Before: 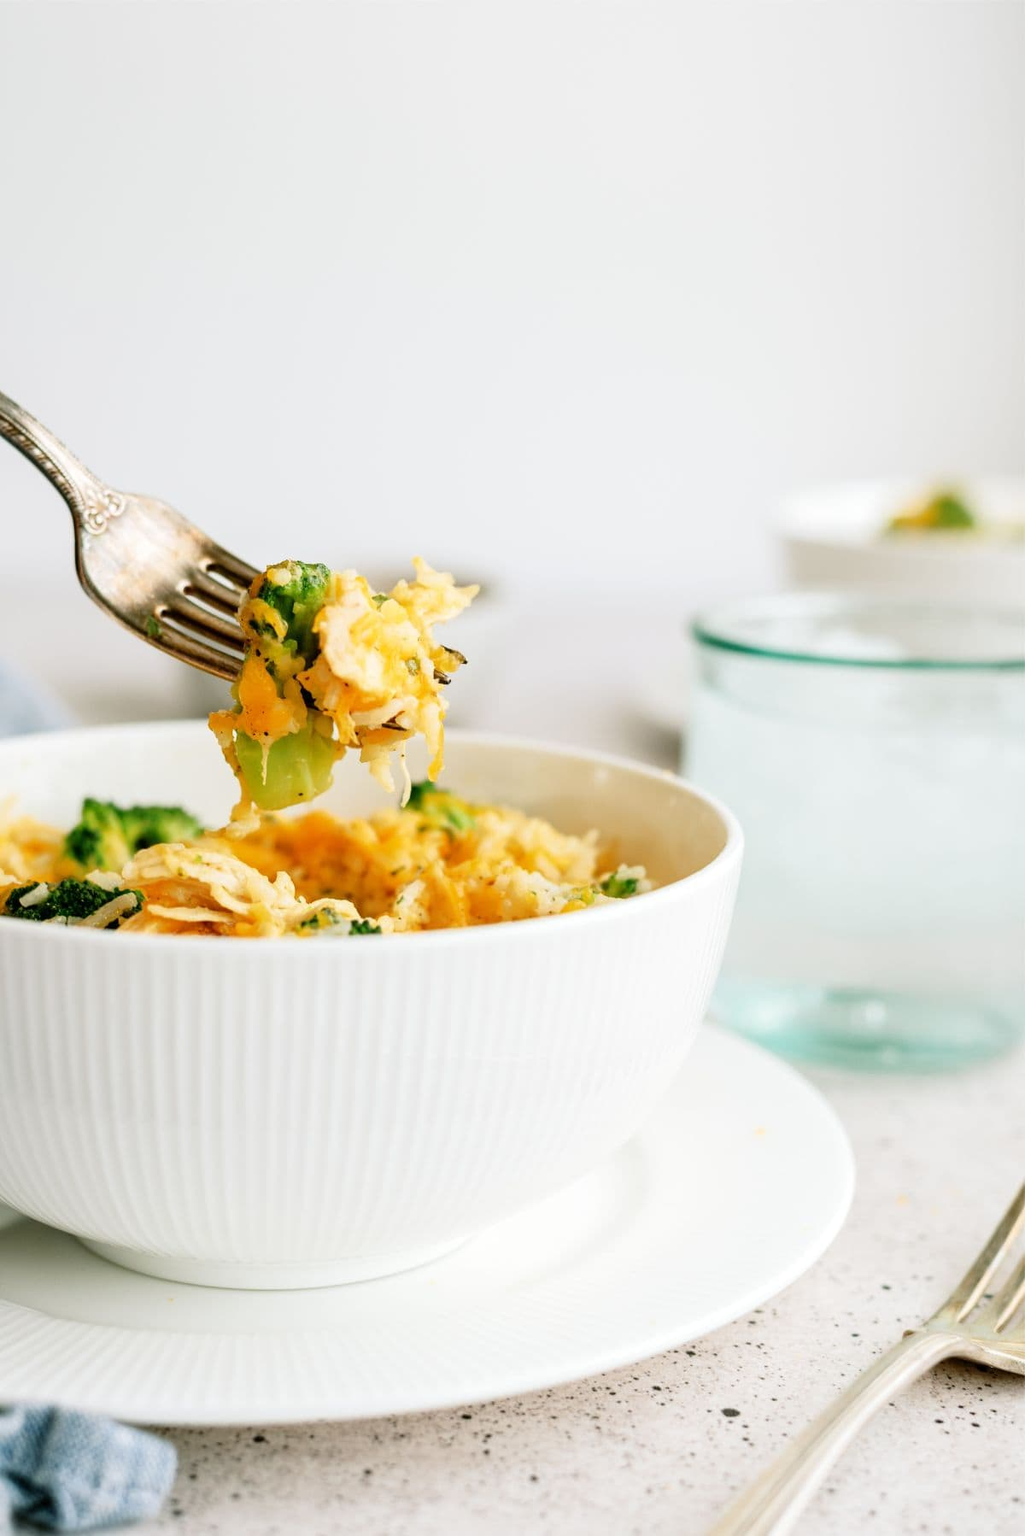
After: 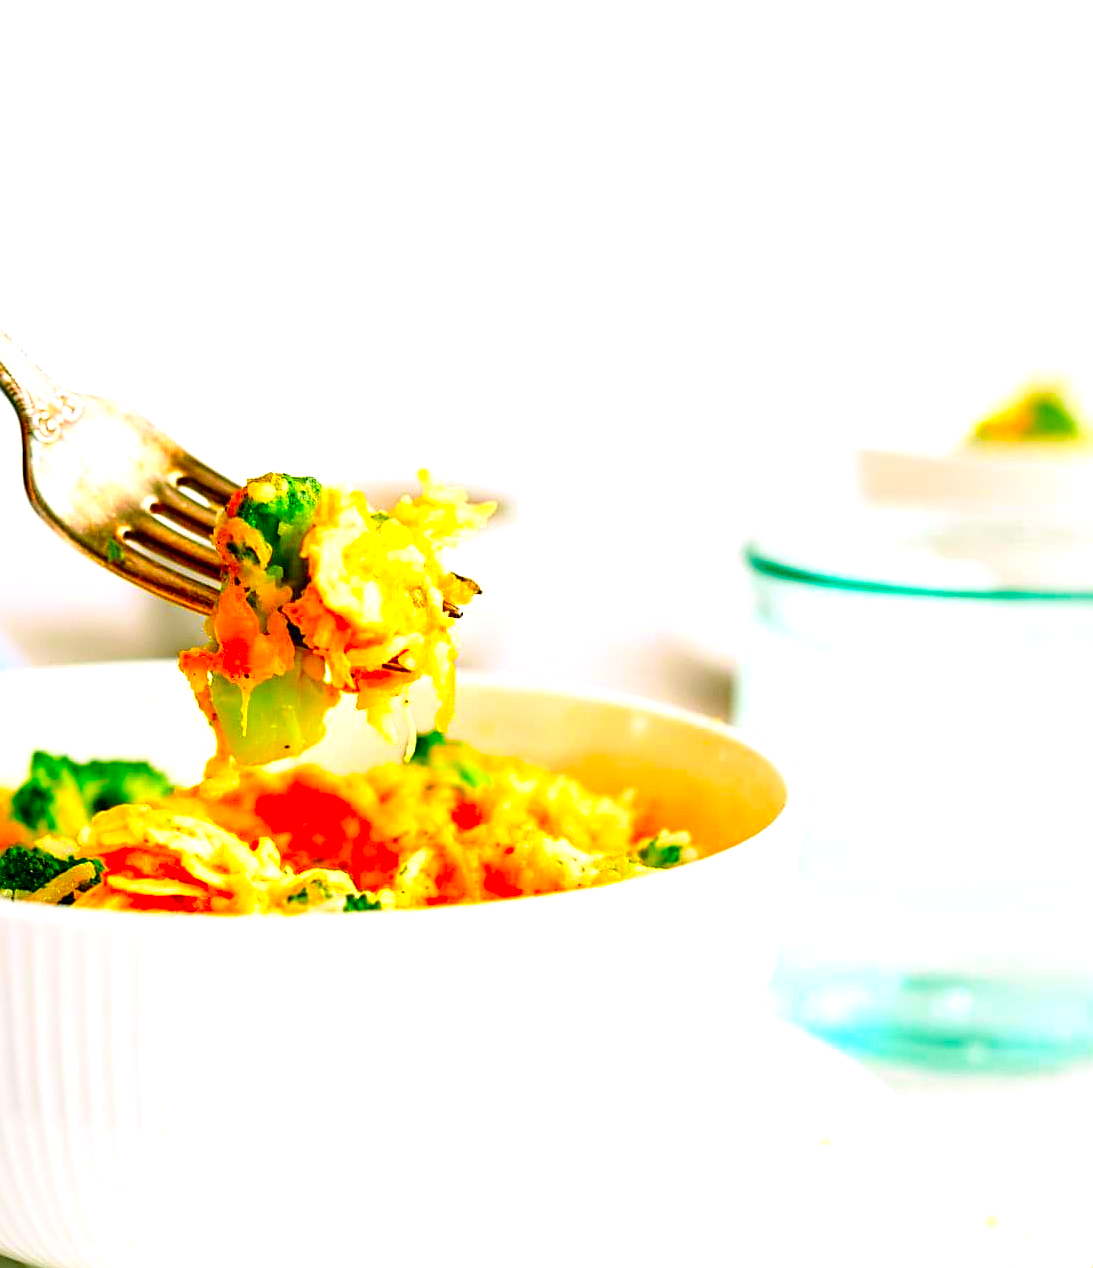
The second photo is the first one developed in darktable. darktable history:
color correction: highlights a* 1.53, highlights b* -1.81, saturation 2.5
sharpen: on, module defaults
exposure: exposure 0.565 EV, compensate exposure bias true, compensate highlight preservation false
crop: left 5.427%, top 10.218%, right 3.479%, bottom 19.252%
